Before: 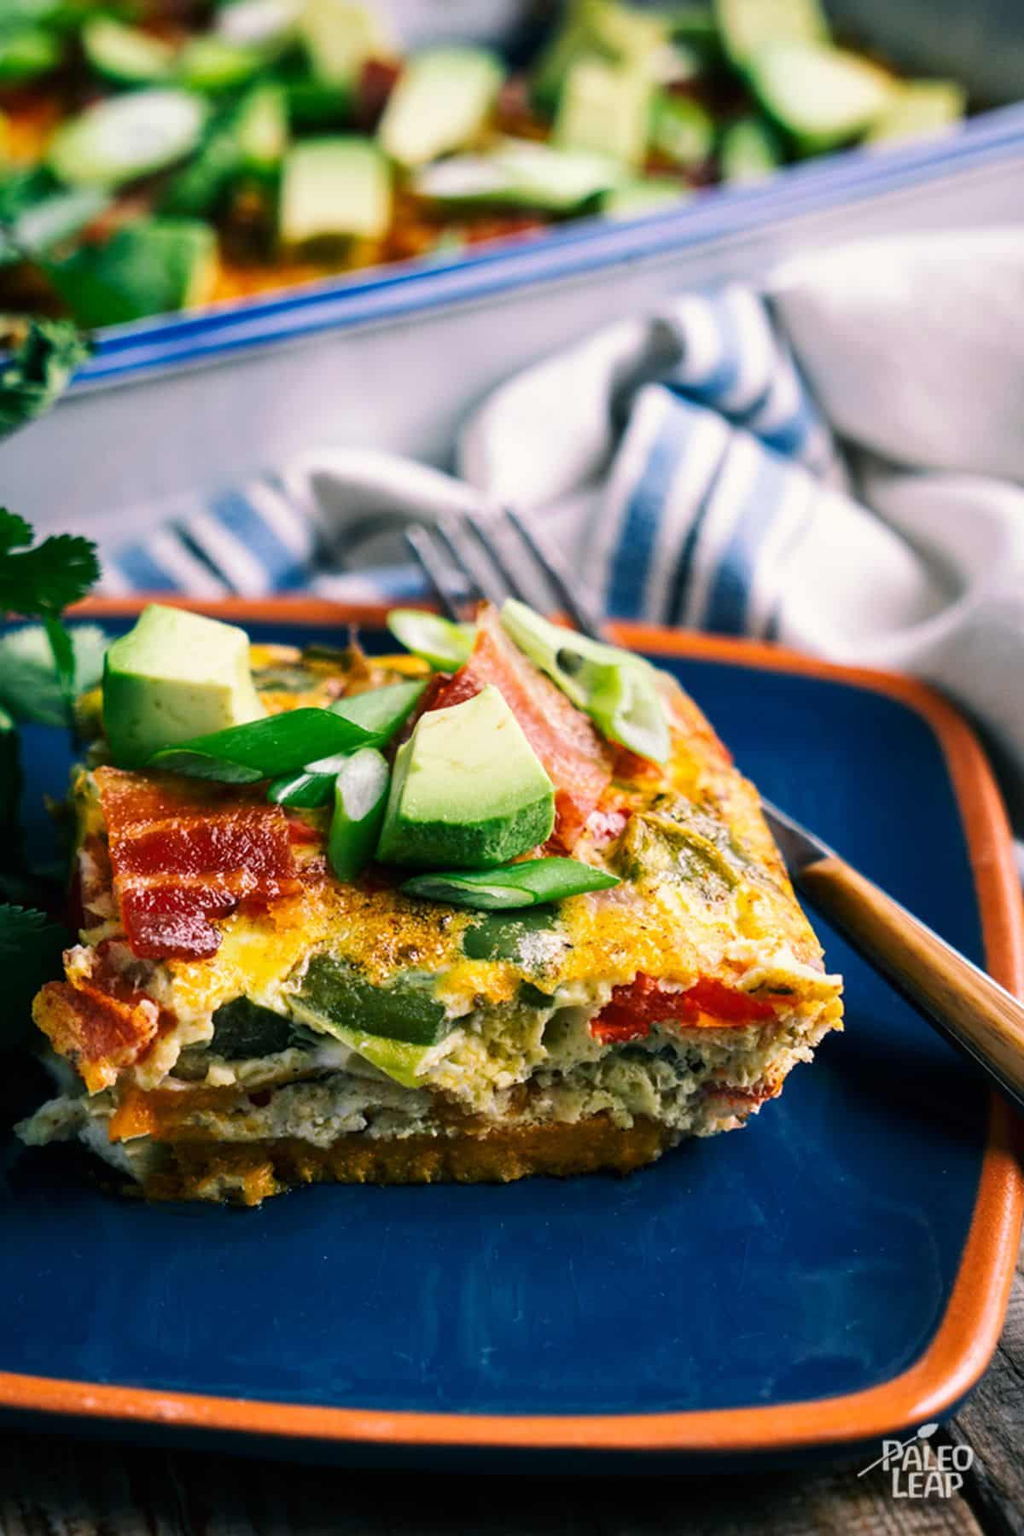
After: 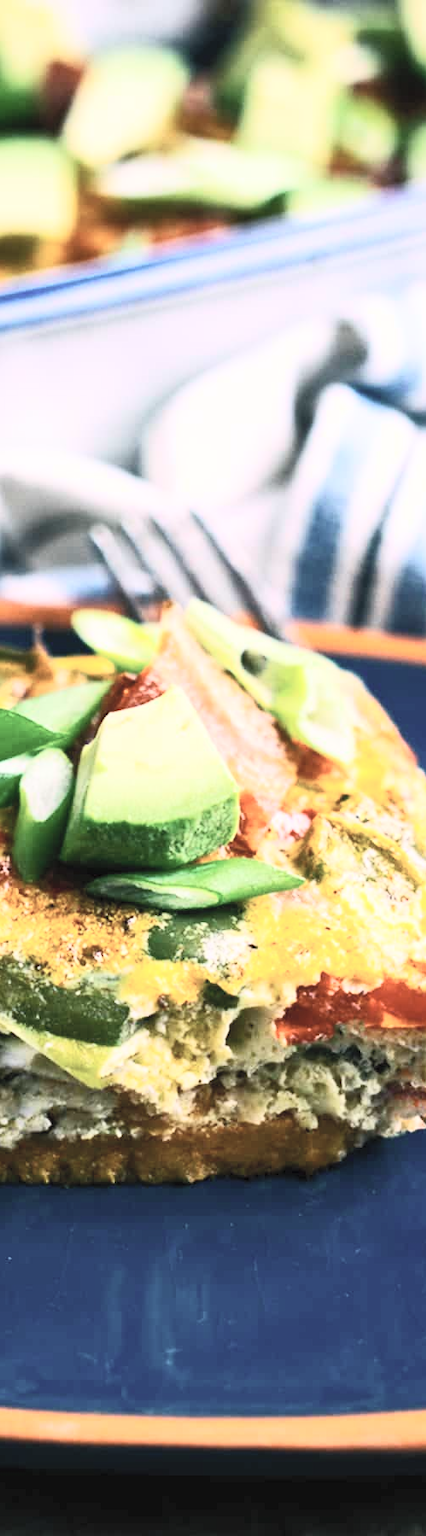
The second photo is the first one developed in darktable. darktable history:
crop: left 30.901%, right 27.352%
contrast brightness saturation: contrast 0.418, brightness 0.559, saturation -0.194
